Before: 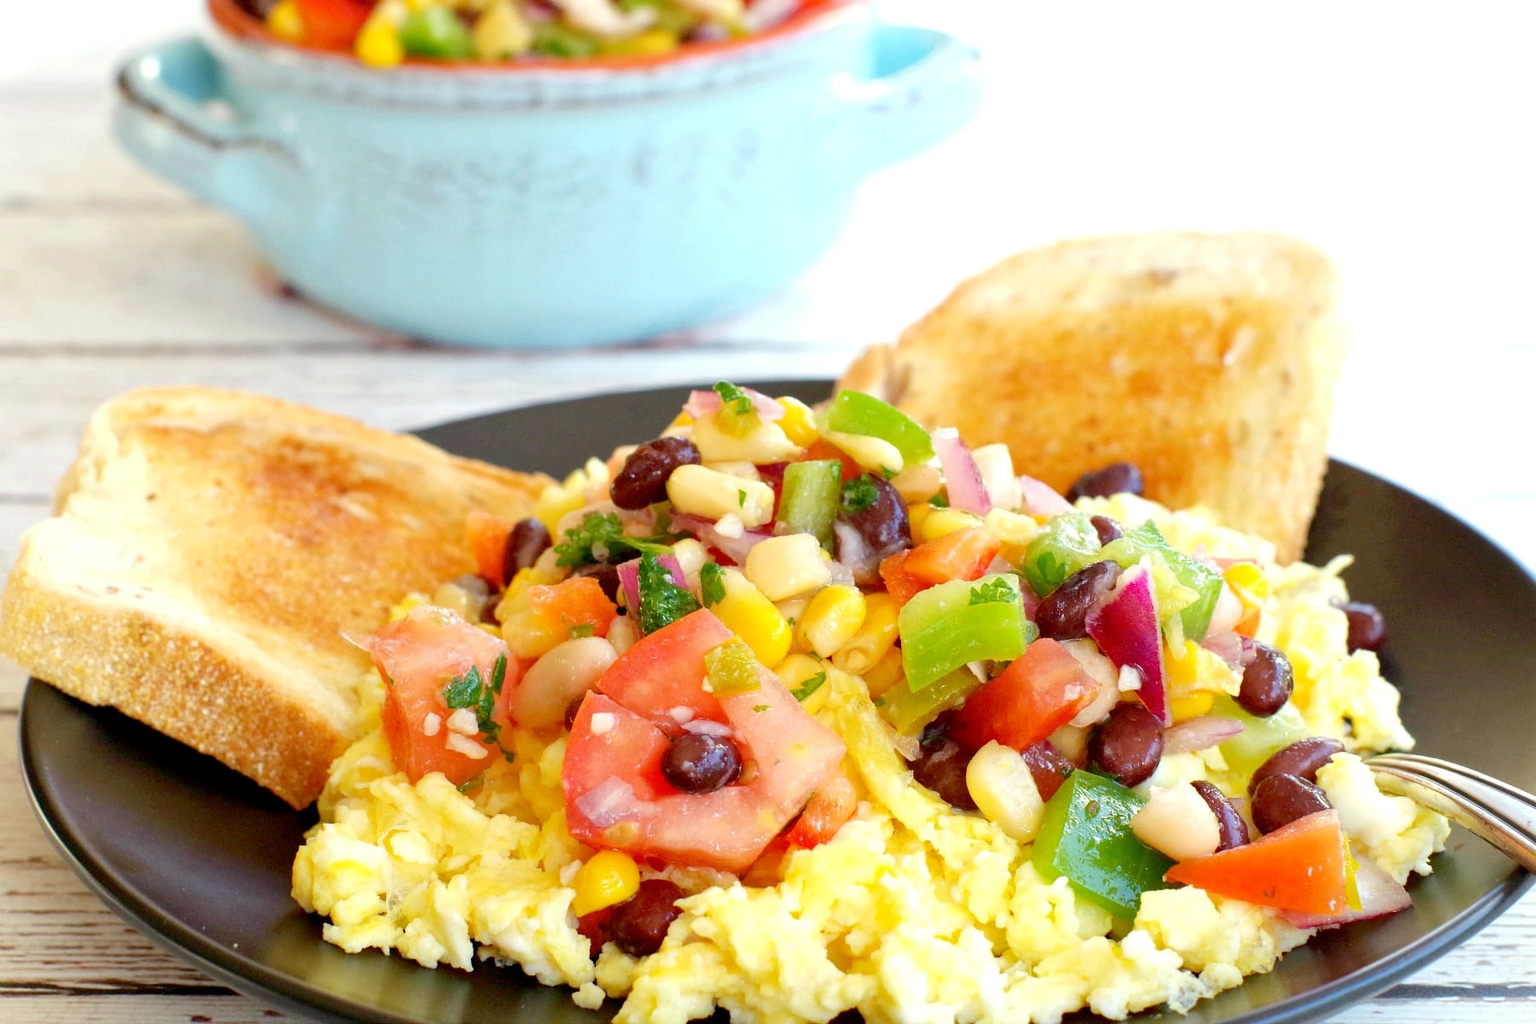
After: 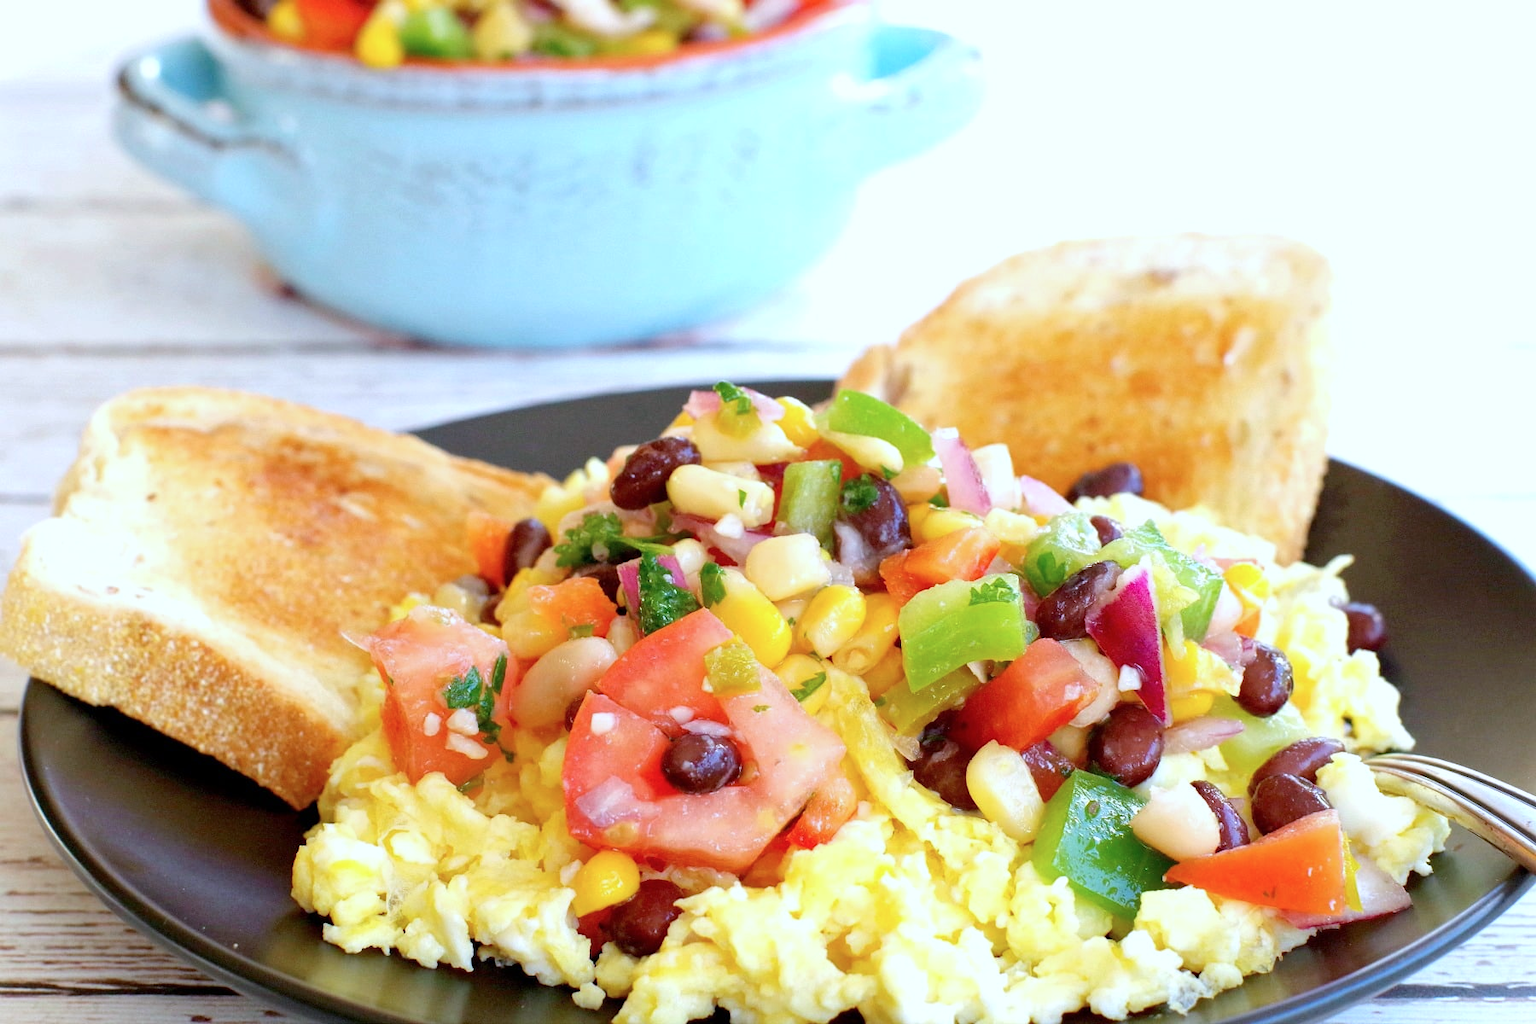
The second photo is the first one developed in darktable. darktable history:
color calibration: illuminant as shot in camera, x 0.37, y 0.382, temperature 4313.34 K
